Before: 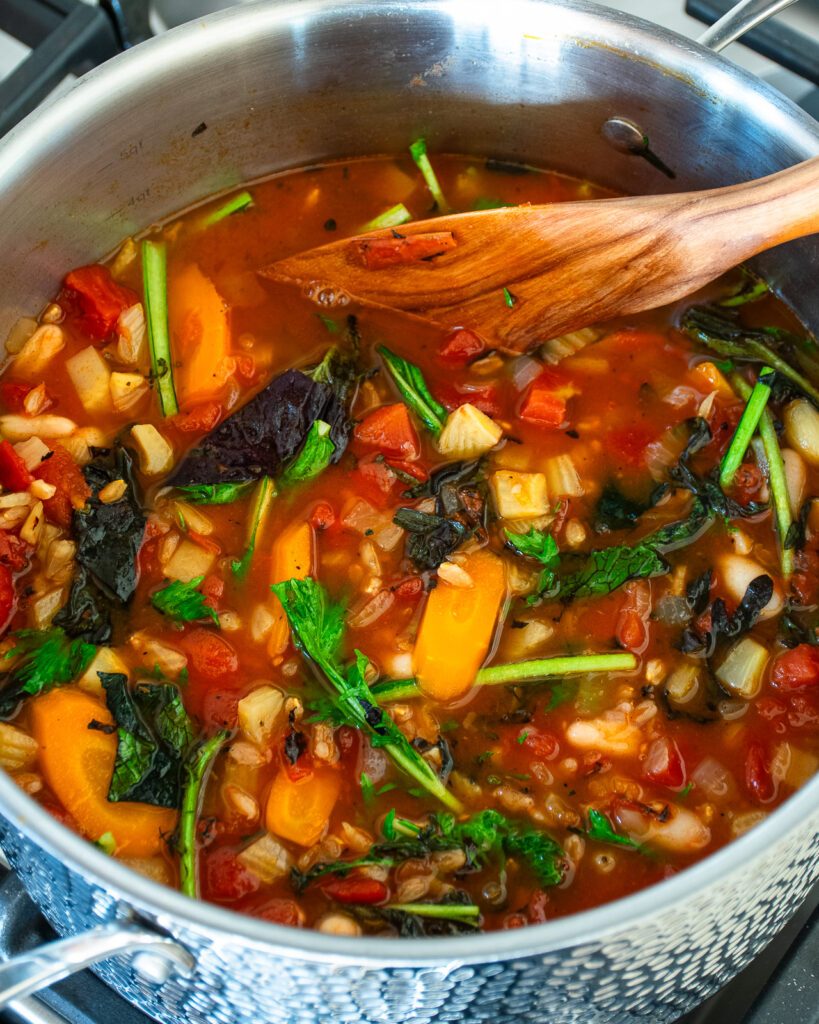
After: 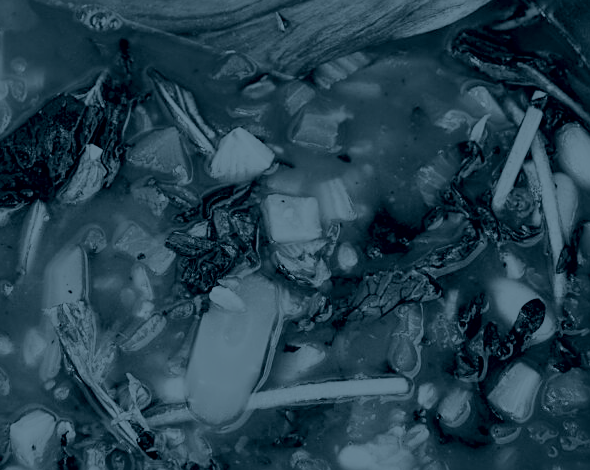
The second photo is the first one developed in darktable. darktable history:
exposure: black level correction 0, exposure 1.2 EV, compensate exposure bias true, compensate highlight preservation false
colorize: hue 194.4°, saturation 29%, source mix 61.75%, lightness 3.98%, version 1
crop and rotate: left 27.938%, top 27.046%, bottom 27.046%
white balance: red 0.871, blue 1.249
color balance rgb: shadows lift › chroma 2%, shadows lift › hue 219.6°, power › hue 313.2°, highlights gain › chroma 3%, highlights gain › hue 75.6°, global offset › luminance 0.5%, perceptual saturation grading › global saturation 15.33%, perceptual saturation grading › highlights -19.33%, perceptual saturation grading › shadows 20%, global vibrance 20%
sharpen: on, module defaults
shadows and highlights: shadows color adjustment 97.66%, soften with gaussian
filmic rgb: black relative exposure -11.88 EV, white relative exposure 5.43 EV, threshold 3 EV, hardness 4.49, latitude 50%, contrast 1.14, color science v5 (2021), contrast in shadows safe, contrast in highlights safe, enable highlight reconstruction true
